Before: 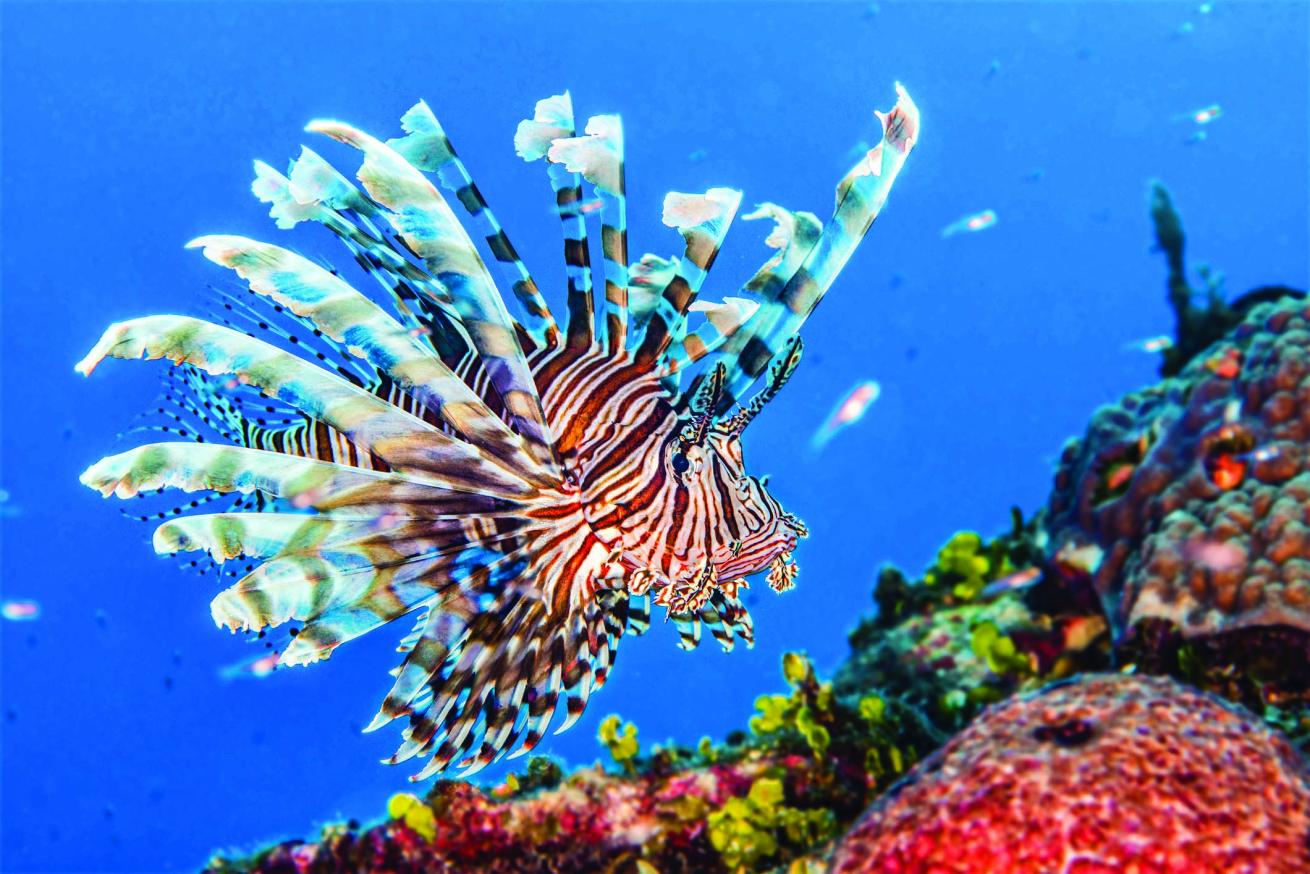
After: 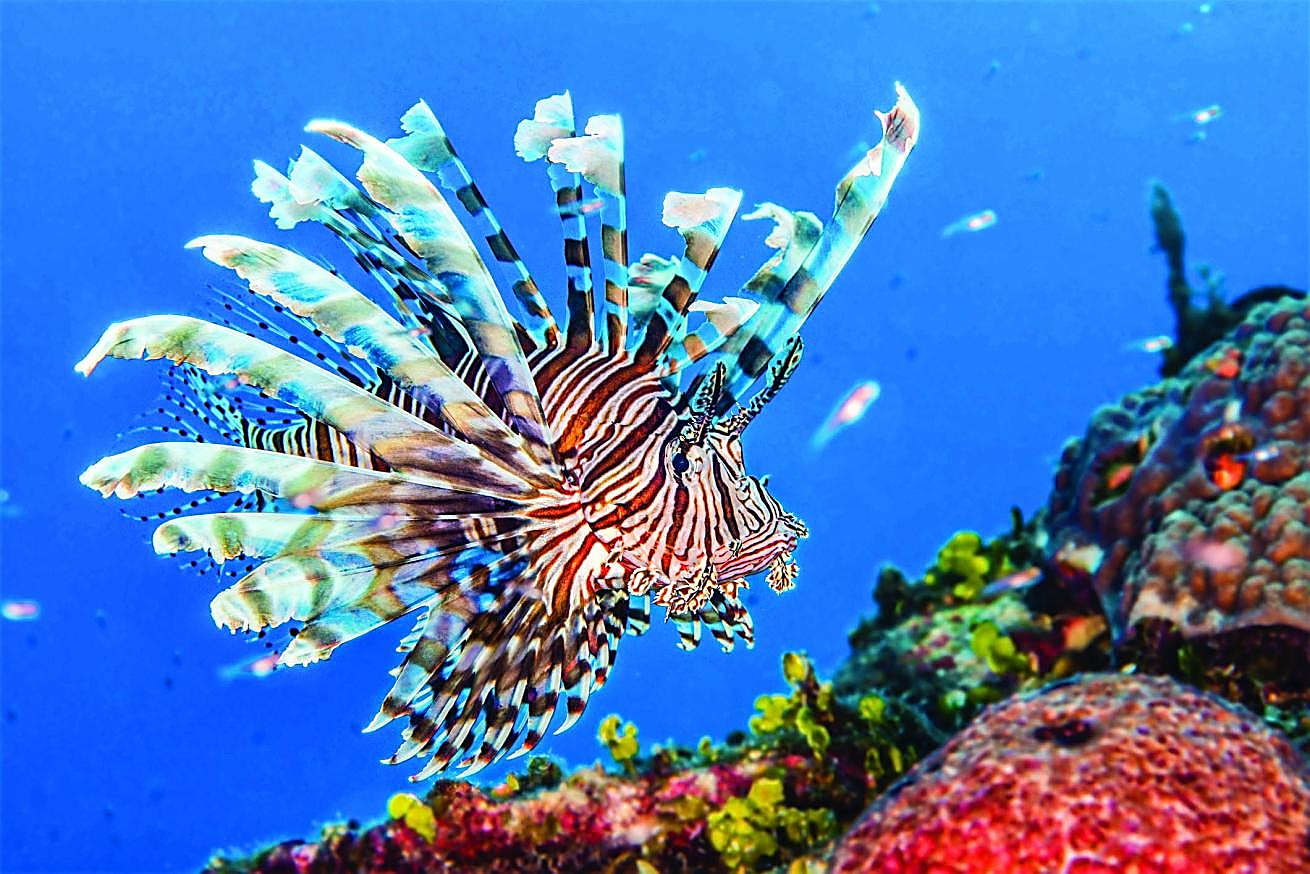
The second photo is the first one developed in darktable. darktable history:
sharpen: radius 1.424, amount 1.238, threshold 0.799
